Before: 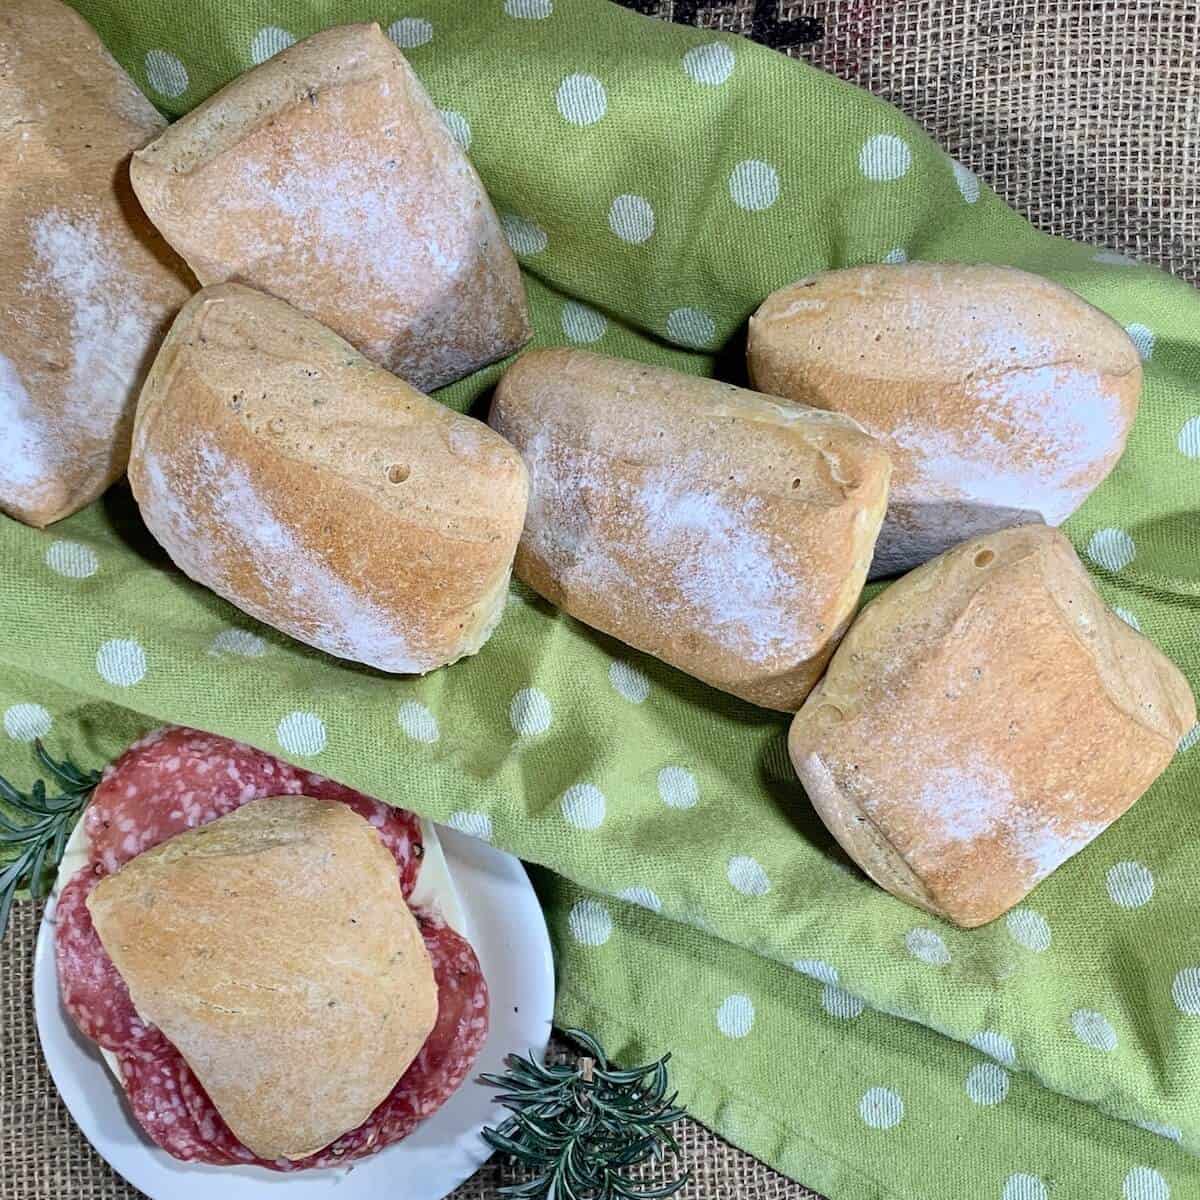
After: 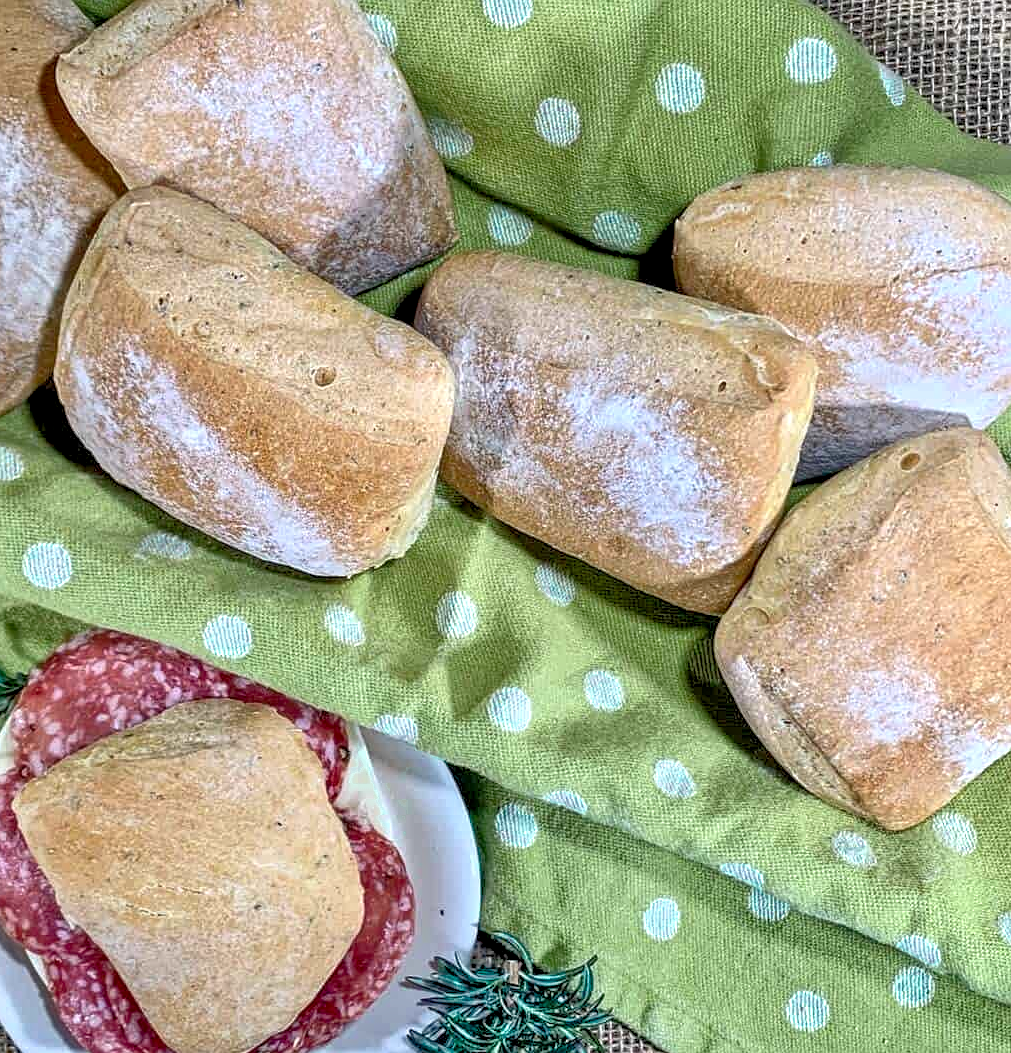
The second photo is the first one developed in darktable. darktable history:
exposure: compensate exposure bias true, compensate highlight preservation false
sharpen: amount 0.217
local contrast: detail 150%
color zones: curves: ch0 [(0.25, 0.5) (0.423, 0.5) (0.443, 0.5) (0.521, 0.756) (0.568, 0.5) (0.576, 0.5) (0.75, 0.5)]; ch1 [(0.25, 0.5) (0.423, 0.5) (0.443, 0.5) (0.539, 0.873) (0.624, 0.565) (0.631, 0.5) (0.75, 0.5)]
tone equalizer: -7 EV 0.143 EV, -6 EV 0.601 EV, -5 EV 1.14 EV, -4 EV 1.33 EV, -3 EV 1.13 EV, -2 EV 0.6 EV, -1 EV 0.148 EV
crop: left 6.2%, top 8.137%, right 9.543%, bottom 4.095%
color correction: highlights b* 0.057, saturation 1.1
